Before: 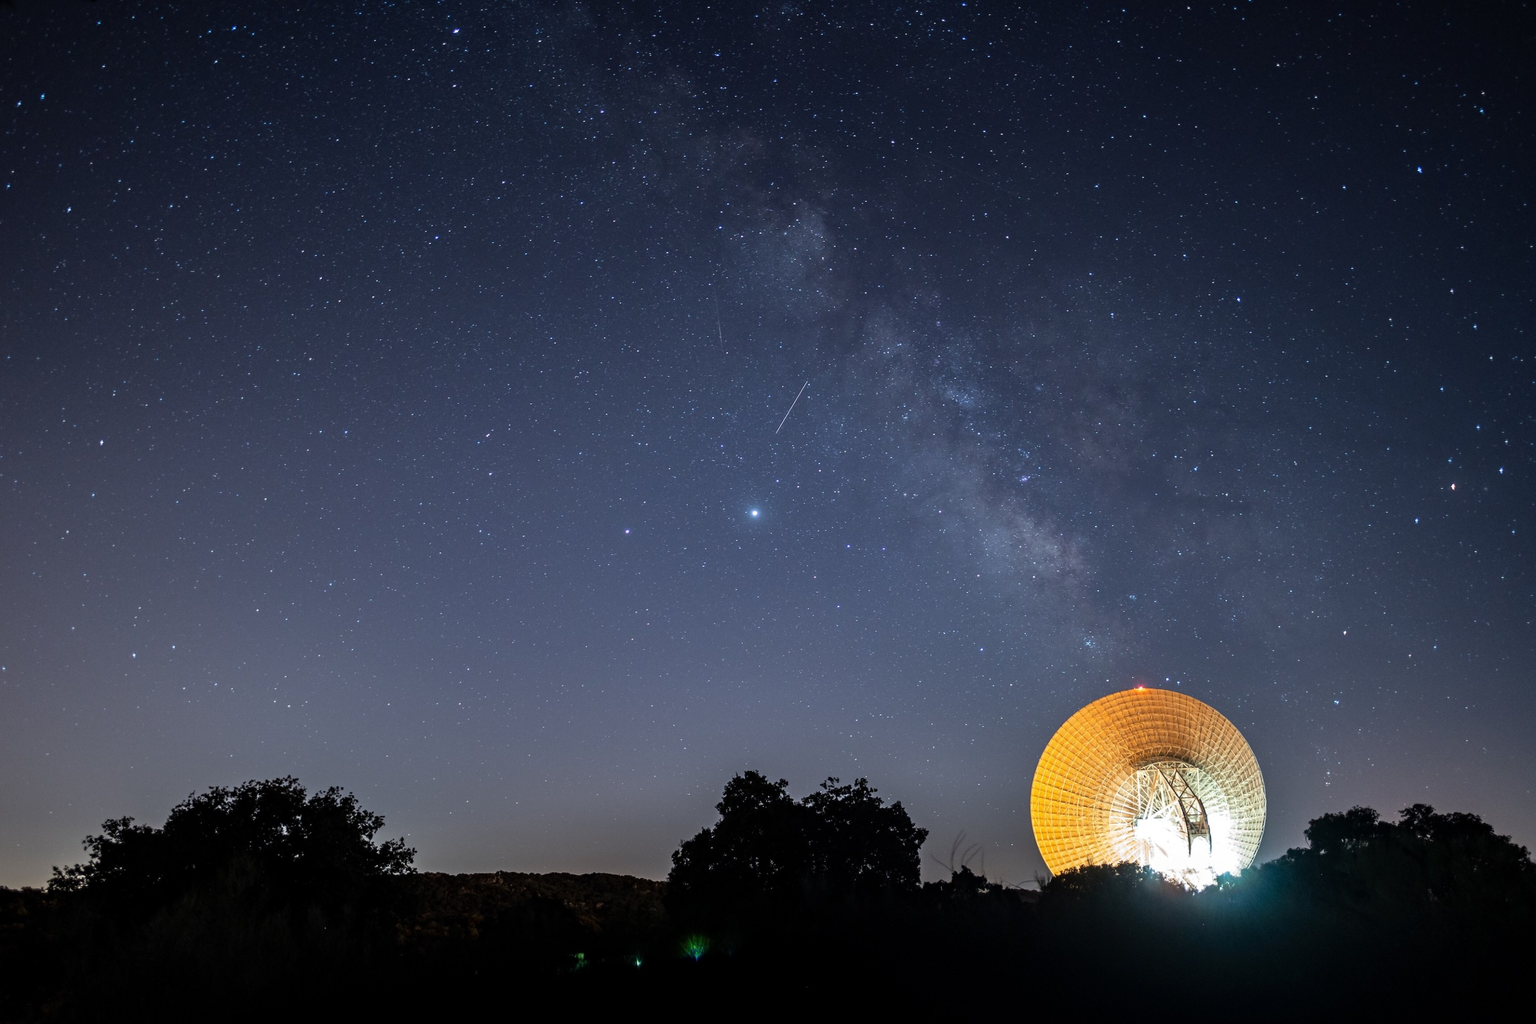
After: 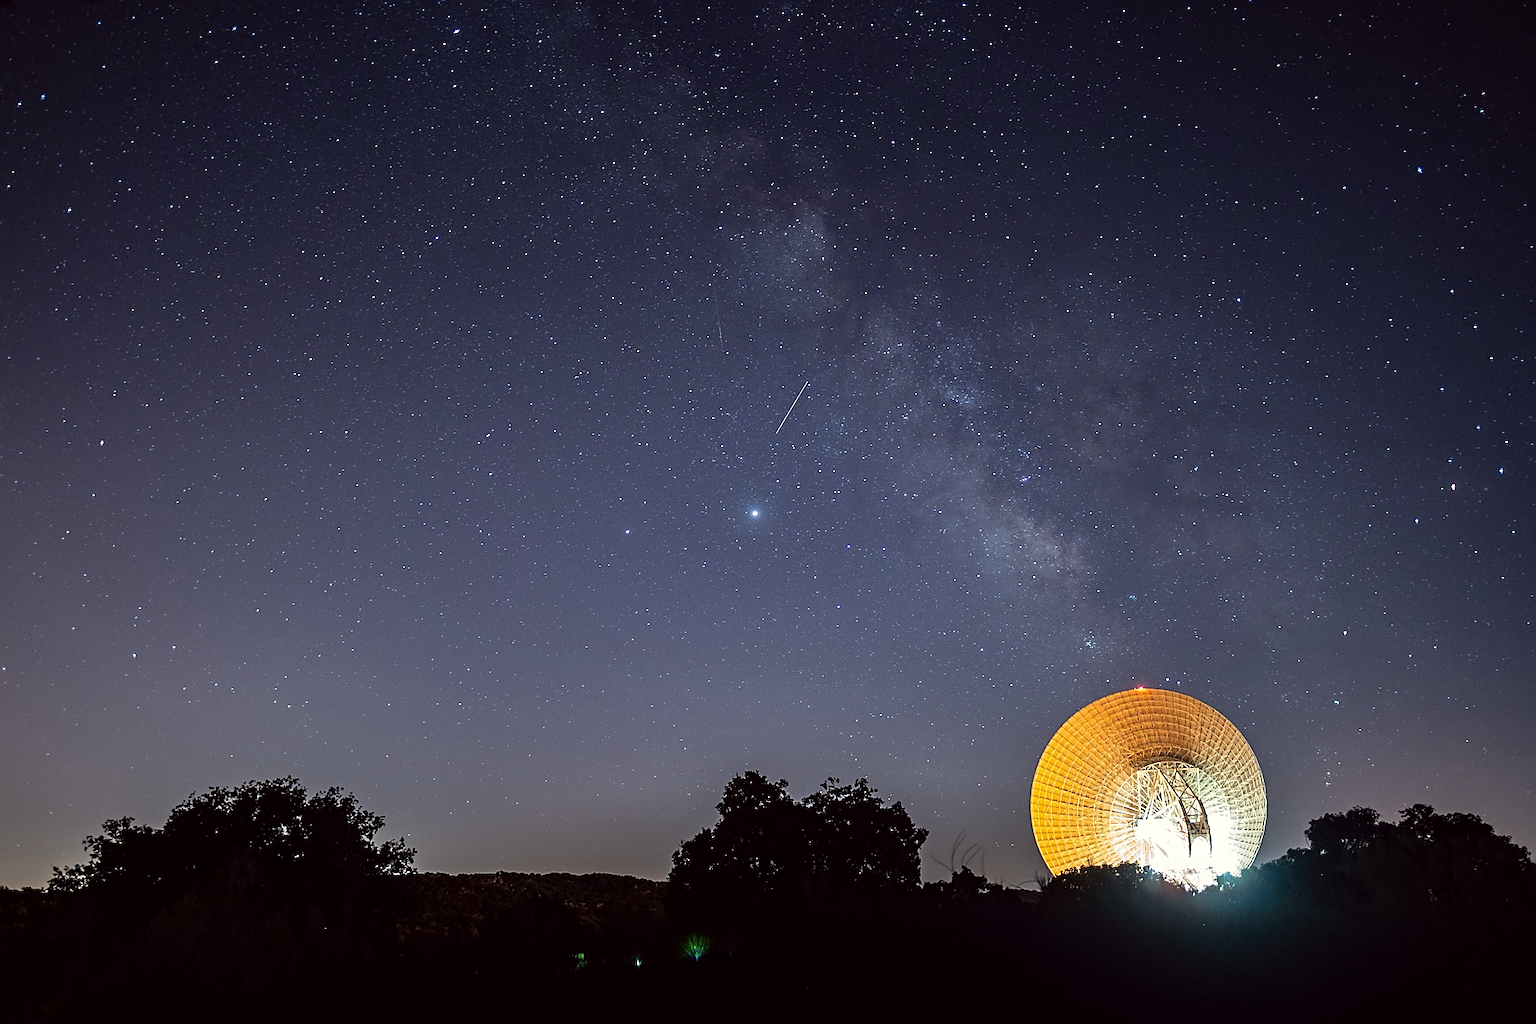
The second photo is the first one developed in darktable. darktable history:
color correction: highlights a* -0.863, highlights b* 4.53, shadows a* 3.65
sharpen: amount 0.997
